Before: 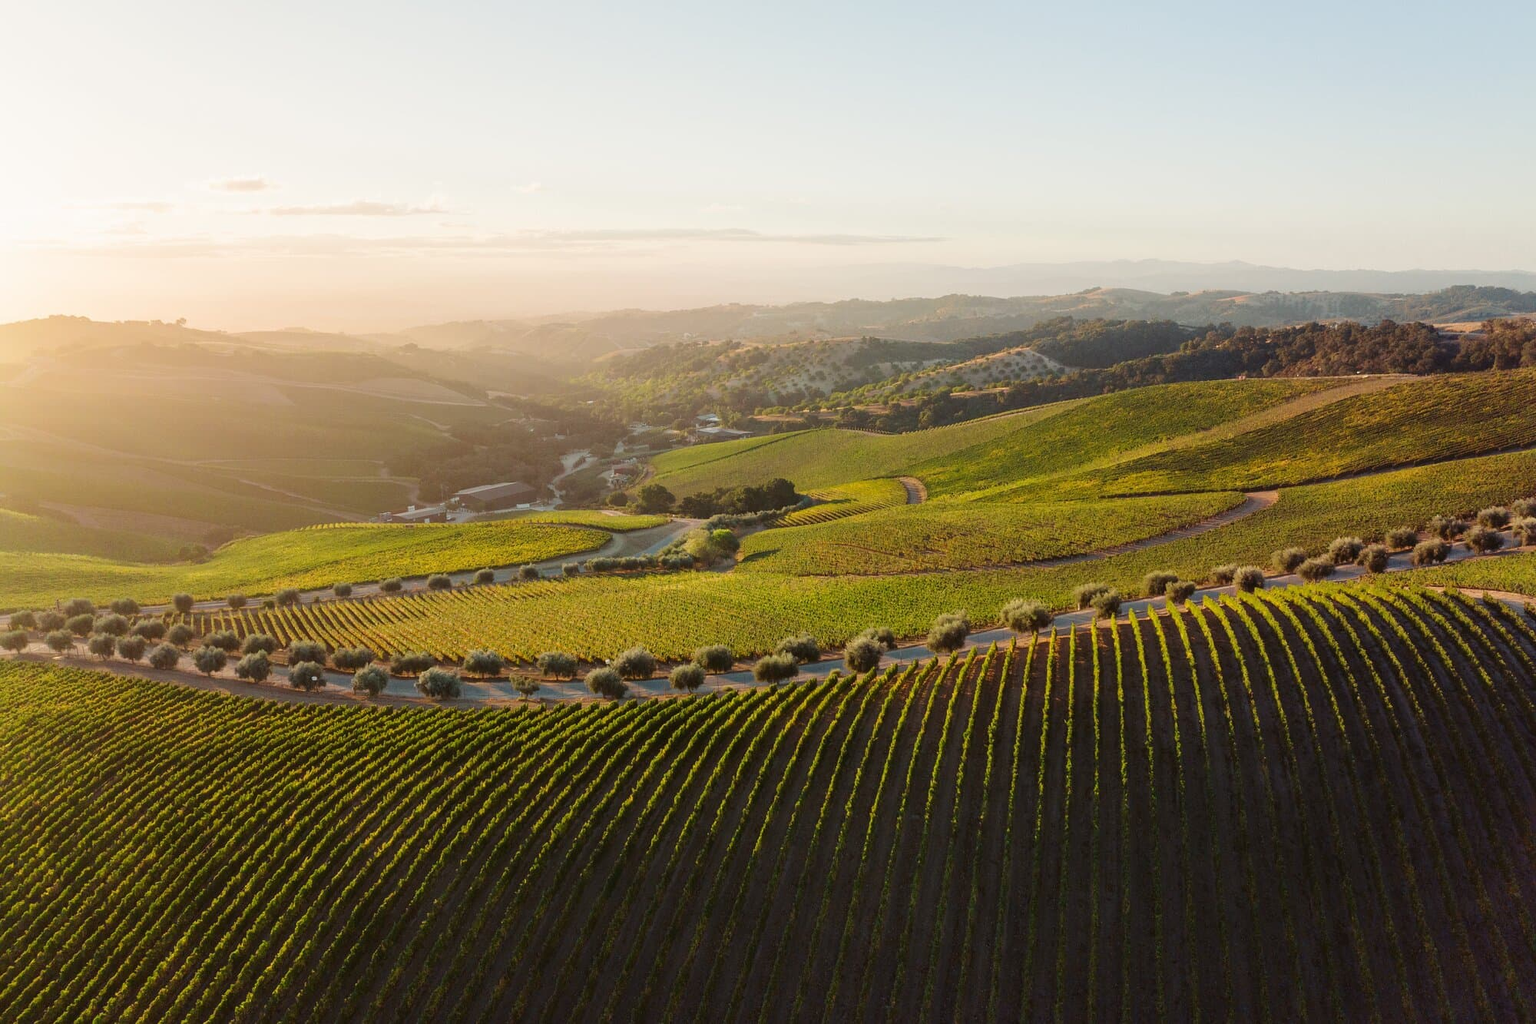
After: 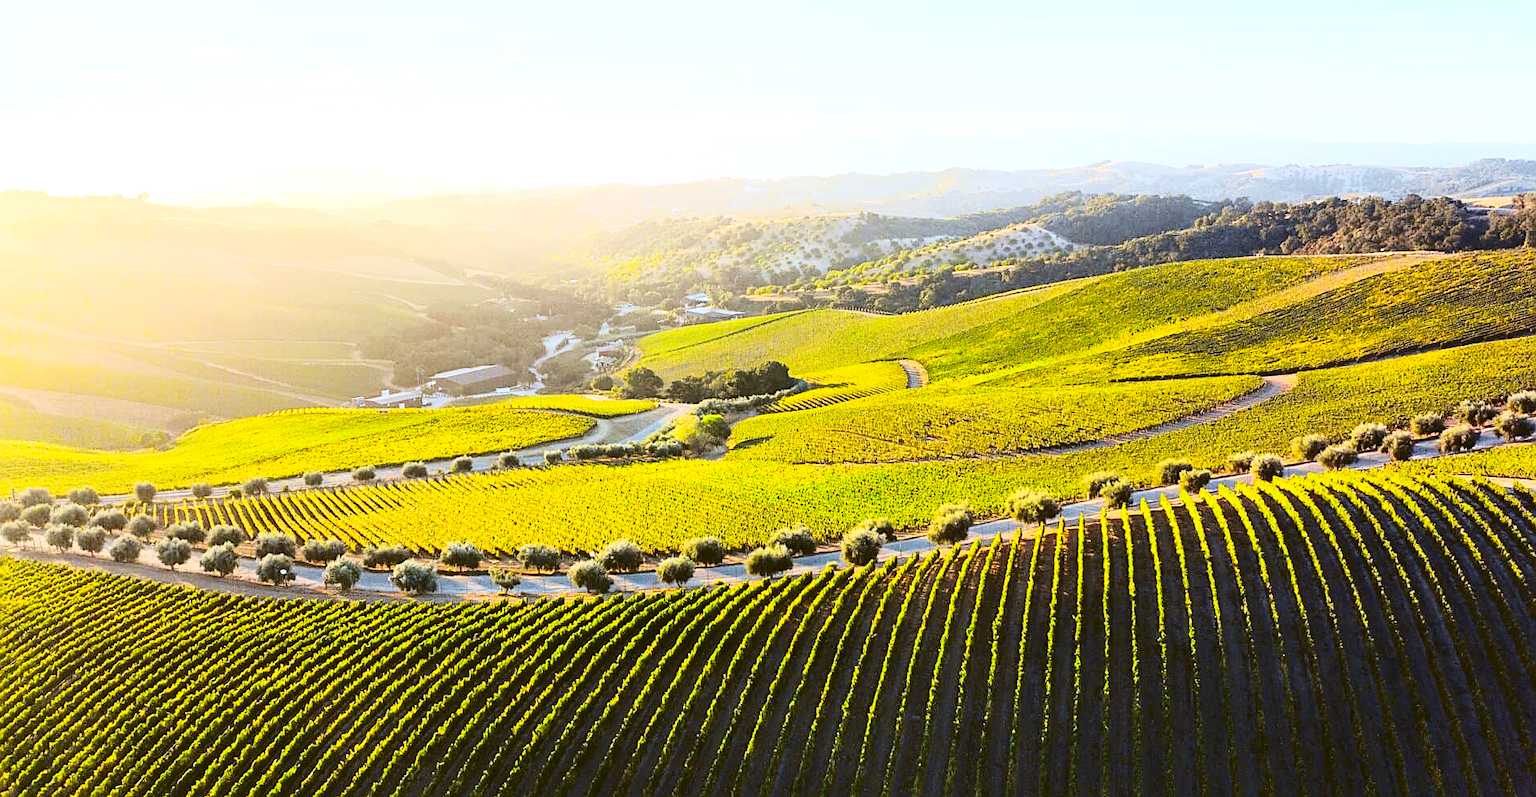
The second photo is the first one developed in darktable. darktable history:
exposure: black level correction 0, exposure 1 EV, compensate highlight preservation false
tone curve: curves: ch0 [(0.003, 0.023) (0.071, 0.052) (0.249, 0.201) (0.466, 0.557) (0.625, 0.761) (0.783, 0.9) (0.994, 0.968)]; ch1 [(0, 0) (0.262, 0.227) (0.417, 0.386) (0.469, 0.467) (0.502, 0.498) (0.531, 0.521) (0.576, 0.586) (0.612, 0.634) (0.634, 0.68) (0.686, 0.728) (0.994, 0.987)]; ch2 [(0, 0) (0.262, 0.188) (0.385, 0.353) (0.427, 0.424) (0.495, 0.493) (0.518, 0.544) (0.55, 0.579) (0.595, 0.621) (0.644, 0.748) (1, 1)], color space Lab, independent channels, preserve colors none
sharpen: on, module defaults
white balance: red 0.948, green 1.02, blue 1.176
crop and rotate: left 2.991%, top 13.302%, right 1.981%, bottom 12.636%
